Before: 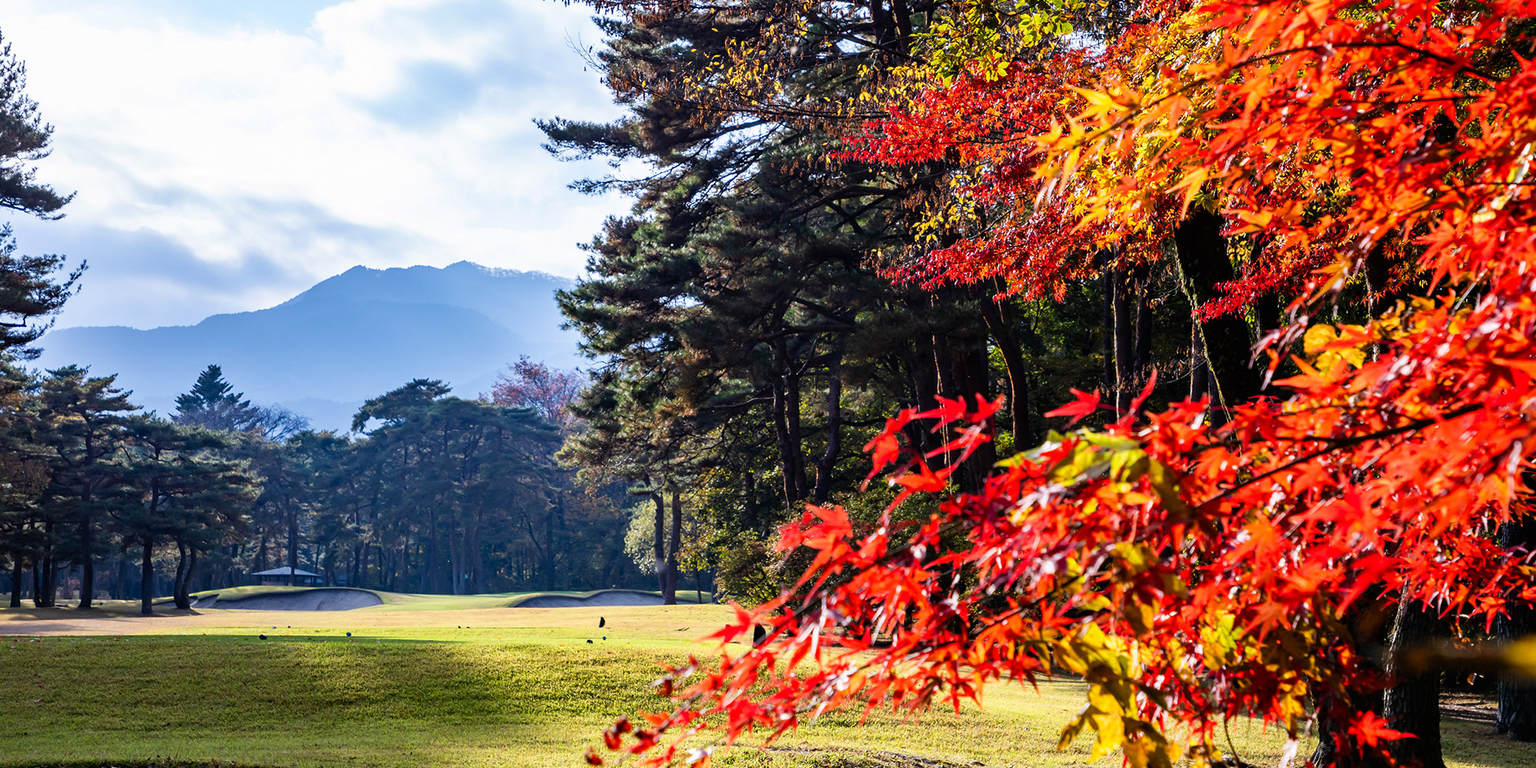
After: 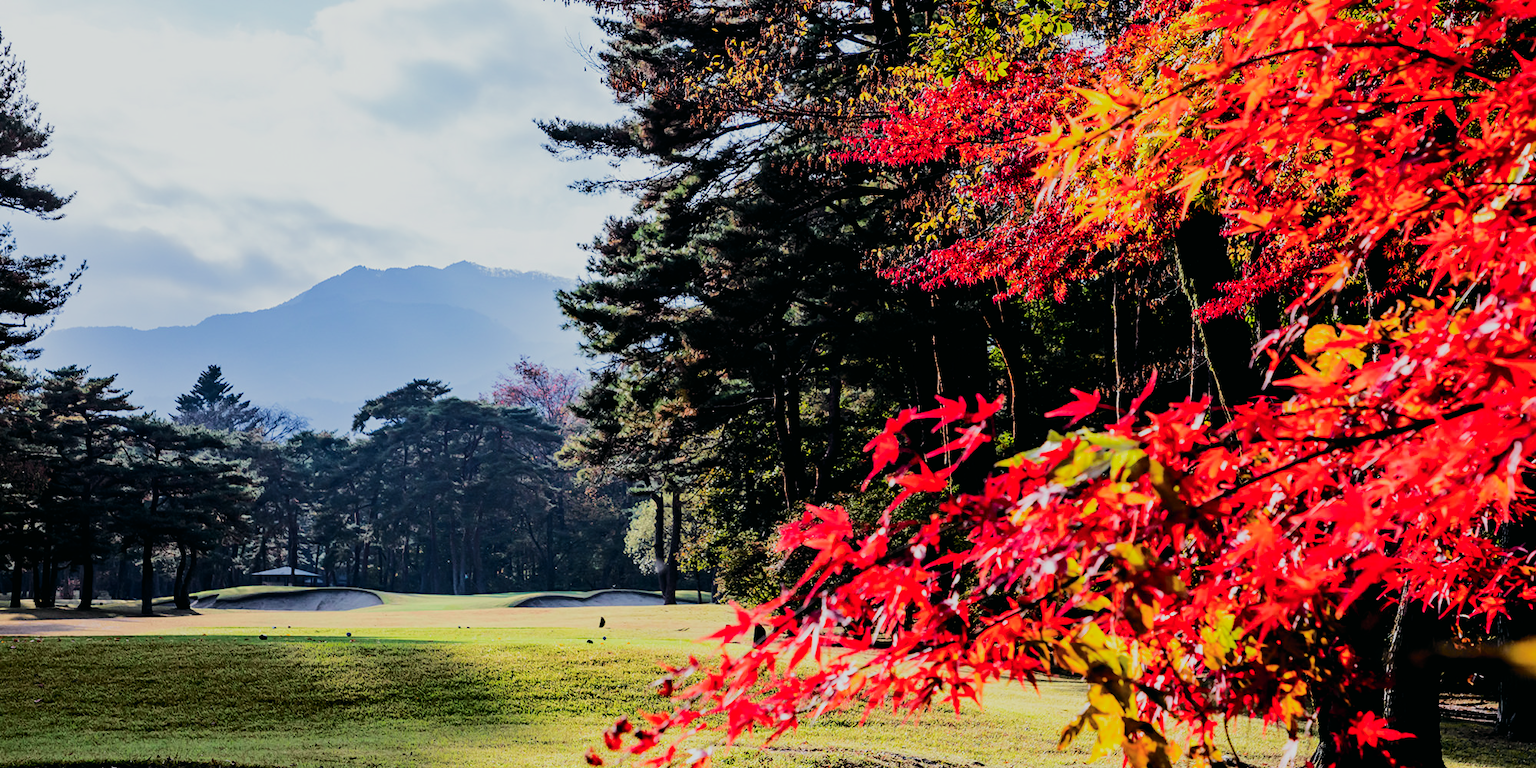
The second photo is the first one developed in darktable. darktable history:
tone curve: curves: ch0 [(0, 0.003) (0.211, 0.174) (0.482, 0.519) (0.843, 0.821) (0.992, 0.971)]; ch1 [(0, 0) (0.276, 0.206) (0.393, 0.364) (0.482, 0.477) (0.506, 0.5) (0.523, 0.523) (0.572, 0.592) (0.695, 0.767) (1, 1)]; ch2 [(0, 0) (0.438, 0.456) (0.498, 0.497) (0.536, 0.527) (0.562, 0.584) (0.619, 0.602) (0.698, 0.698) (1, 1)], color space Lab, independent channels, preserve colors none
filmic rgb: black relative exposure -5 EV, hardness 2.88, contrast 1.2
